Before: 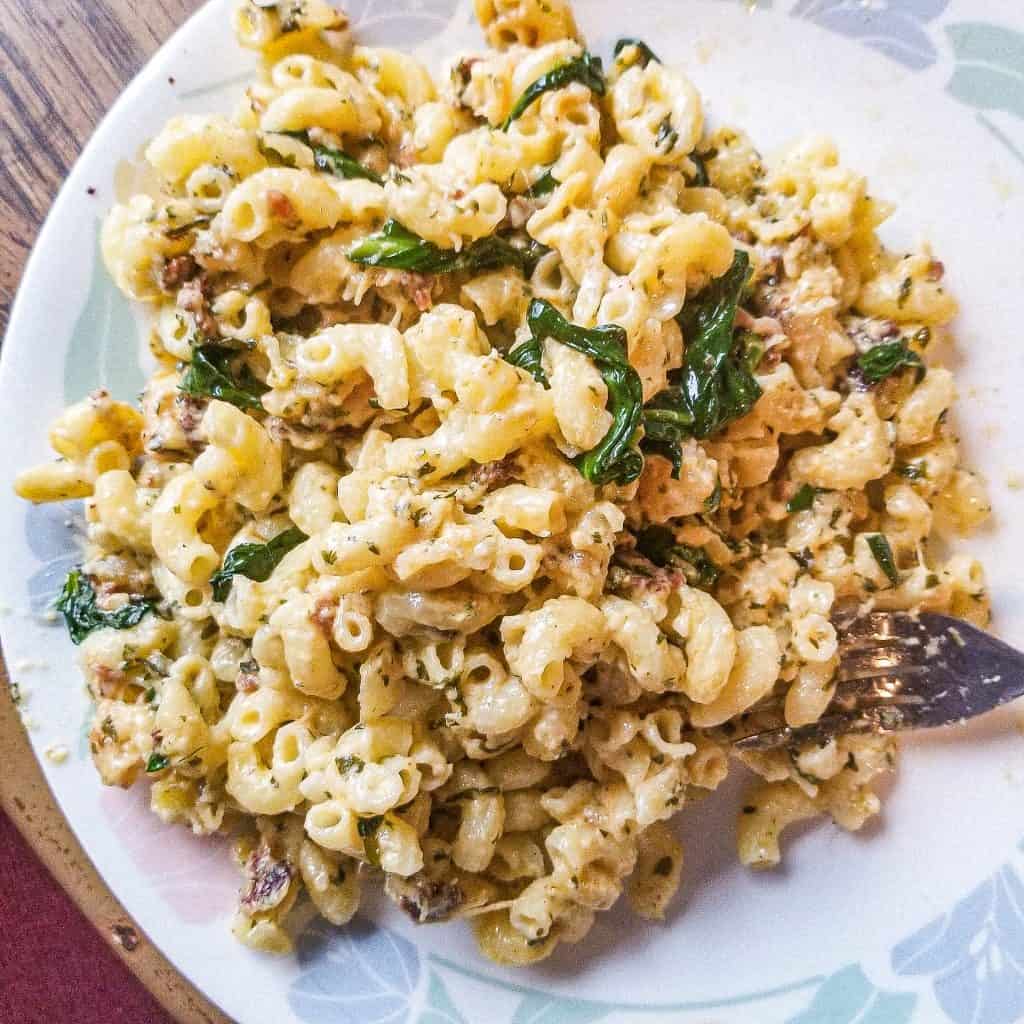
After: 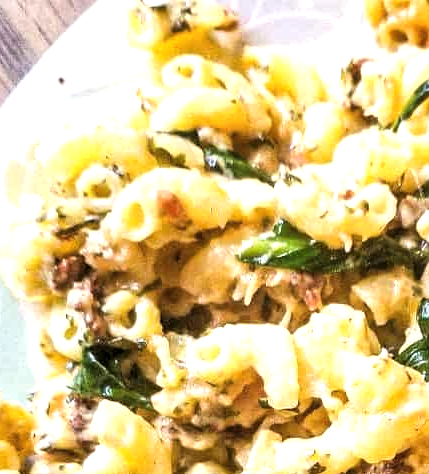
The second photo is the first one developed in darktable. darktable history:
levels: mode automatic, black 0.023%, white 99.97%, levels [0.062, 0.494, 0.925]
exposure: exposure 0.661 EV, compensate highlight preservation false
crop and rotate: left 10.817%, top 0.062%, right 47.194%, bottom 53.626%
